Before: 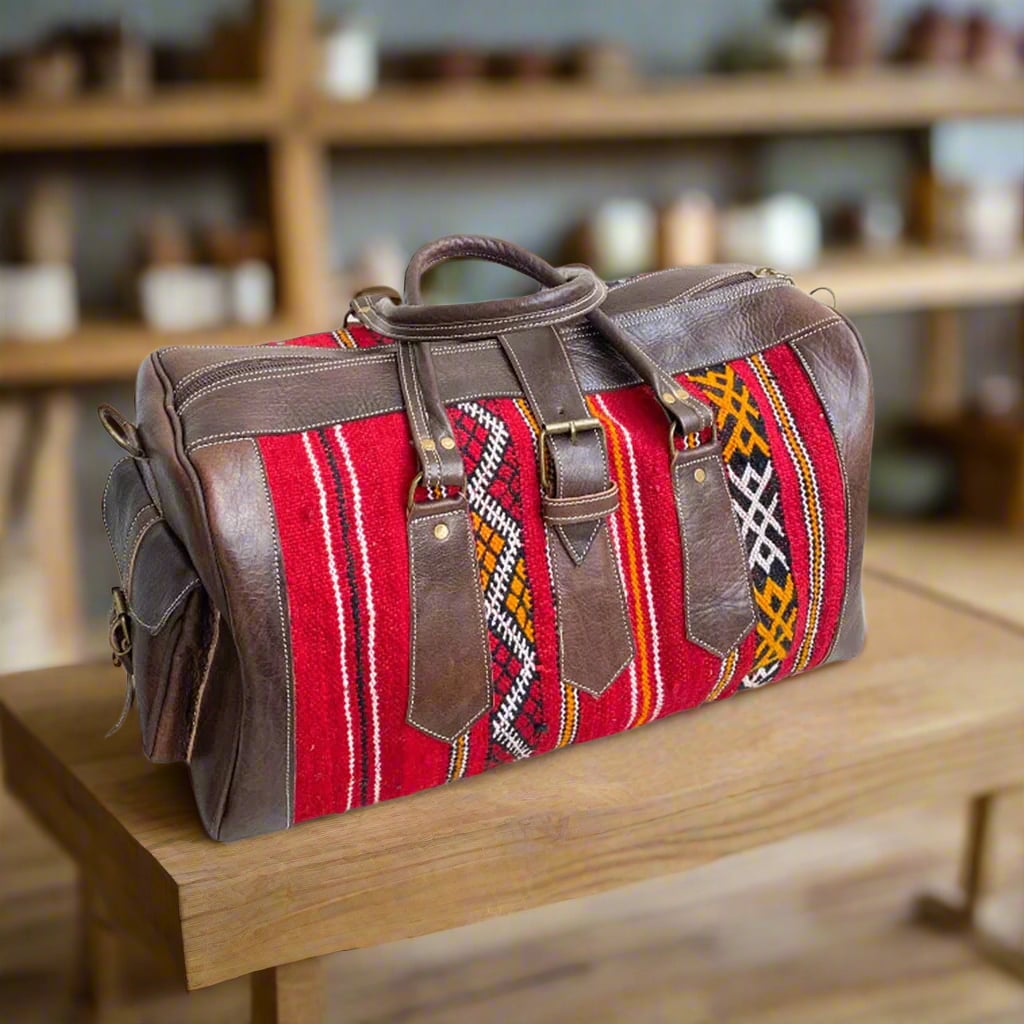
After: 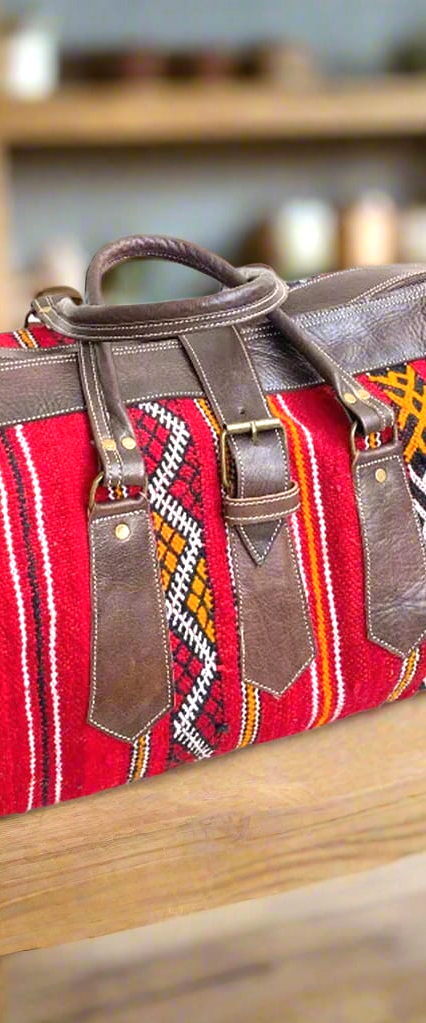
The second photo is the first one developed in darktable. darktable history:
crop: left 31.229%, right 27.105%
exposure: black level correction 0, exposure 0.5 EV, compensate exposure bias true, compensate highlight preservation false
